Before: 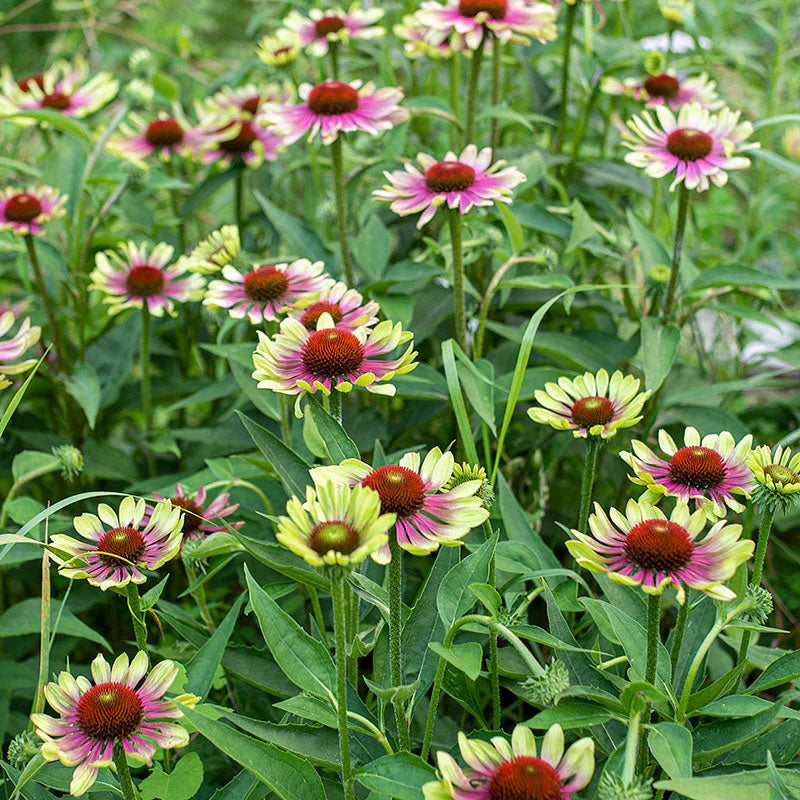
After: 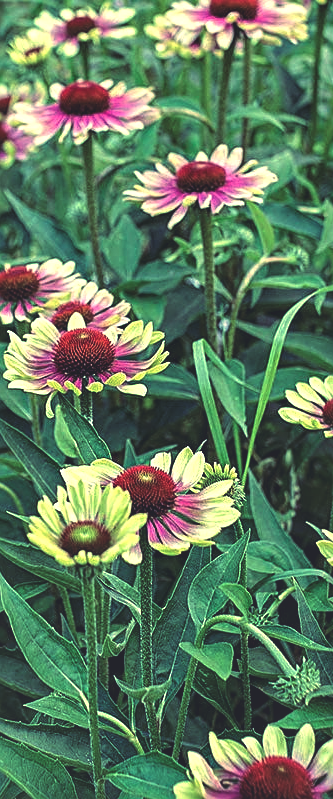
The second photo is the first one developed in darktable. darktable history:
white balance: red 1.138, green 0.996, blue 0.812
sharpen: on, module defaults
local contrast: highlights 123%, shadows 126%, detail 140%, midtone range 0.254
shadows and highlights: shadows 60, soften with gaussian
crop: left 31.229%, right 27.105%
exposure: black level correction 0.005, exposure 0.001 EV, compensate highlight preservation false
rgb curve: curves: ch0 [(0, 0.186) (0.314, 0.284) (0.576, 0.466) (0.805, 0.691) (0.936, 0.886)]; ch1 [(0, 0.186) (0.314, 0.284) (0.581, 0.534) (0.771, 0.746) (0.936, 0.958)]; ch2 [(0, 0.216) (0.275, 0.39) (1, 1)], mode RGB, independent channels, compensate middle gray true, preserve colors none
